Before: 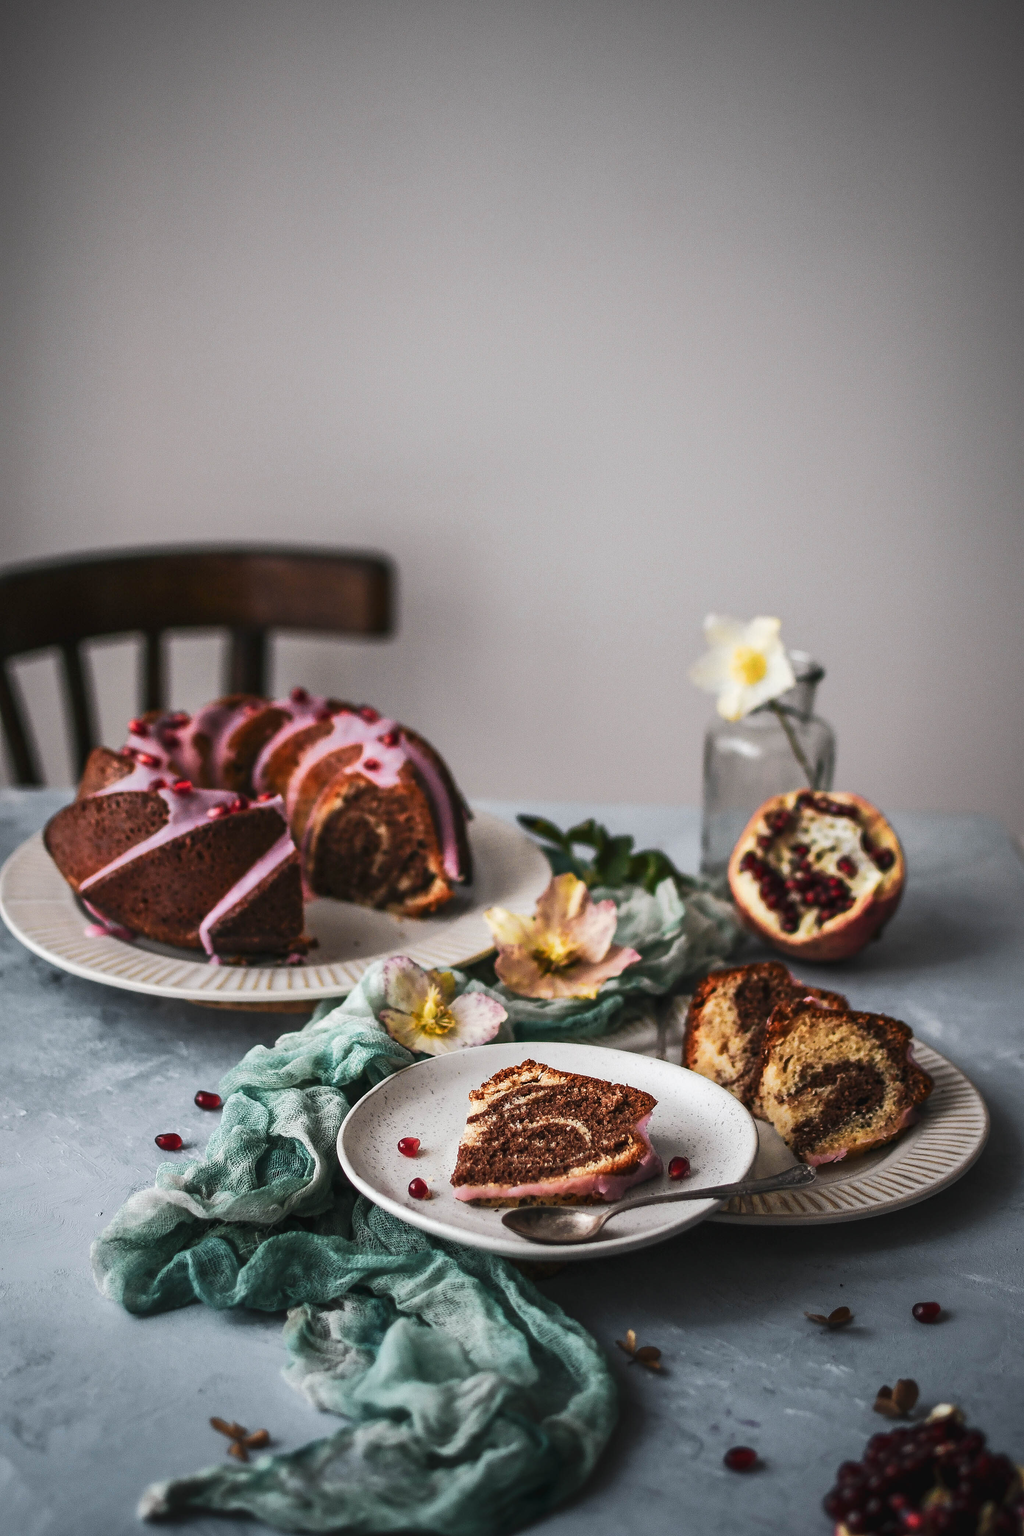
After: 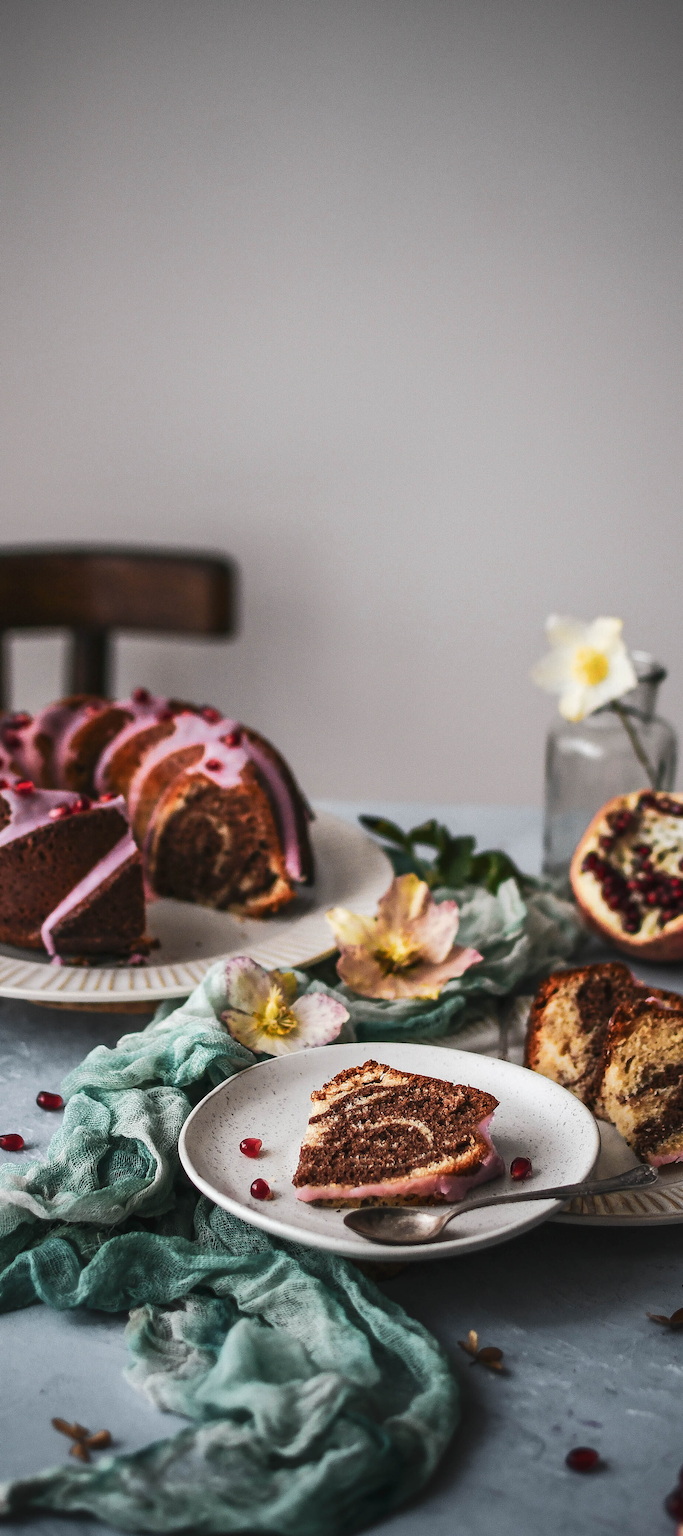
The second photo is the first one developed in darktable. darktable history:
crop and rotate: left 15.518%, right 17.709%
